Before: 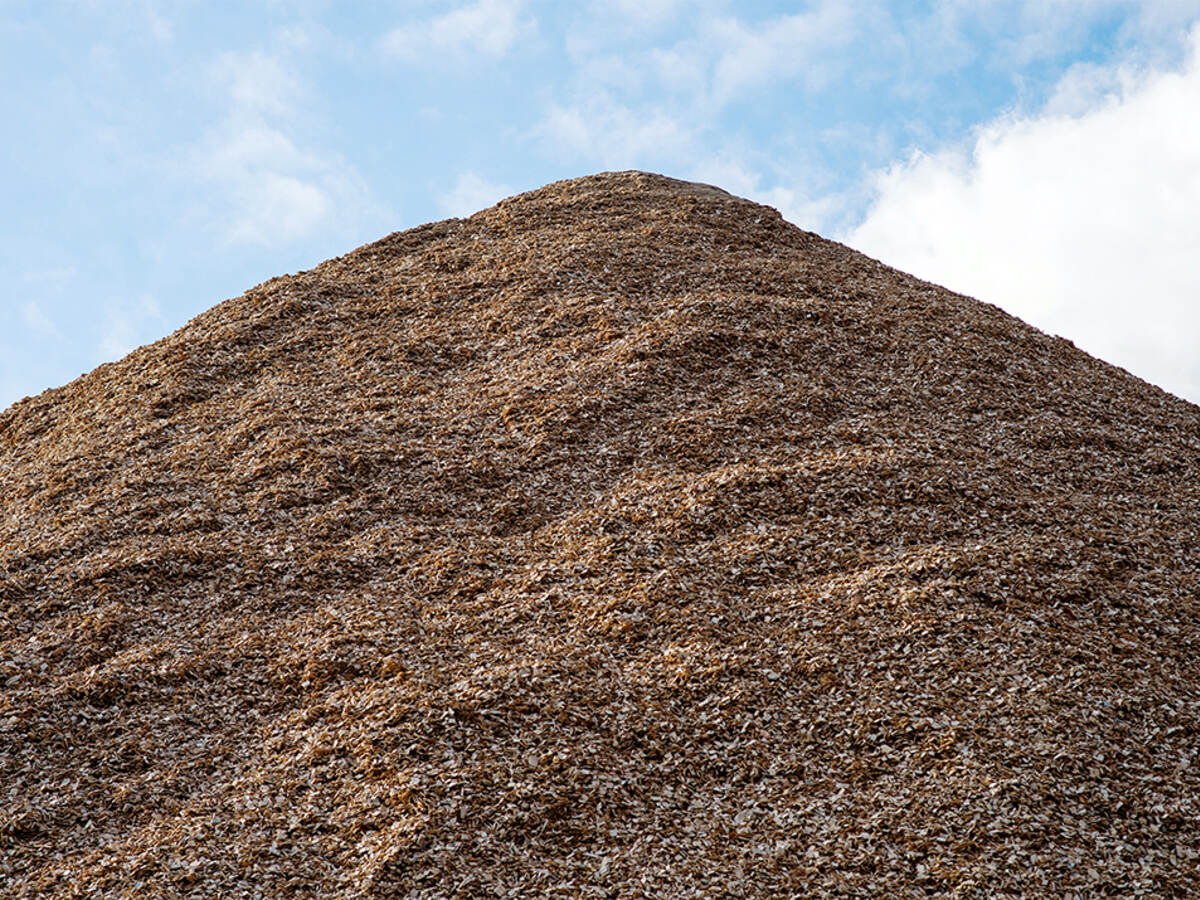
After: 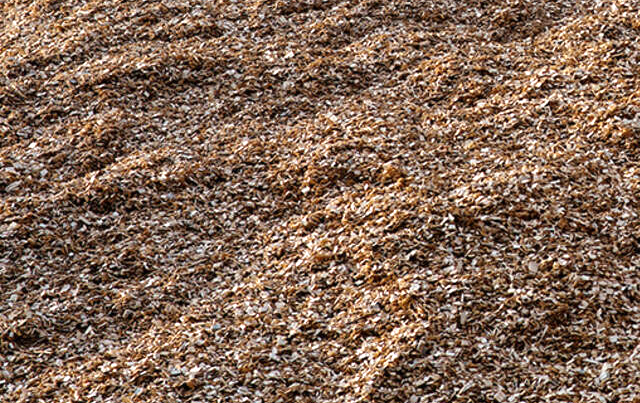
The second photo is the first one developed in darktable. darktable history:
crop and rotate: top 54.963%, right 46.594%, bottom 0.177%
exposure: exposure 0.61 EV, compensate highlight preservation false
